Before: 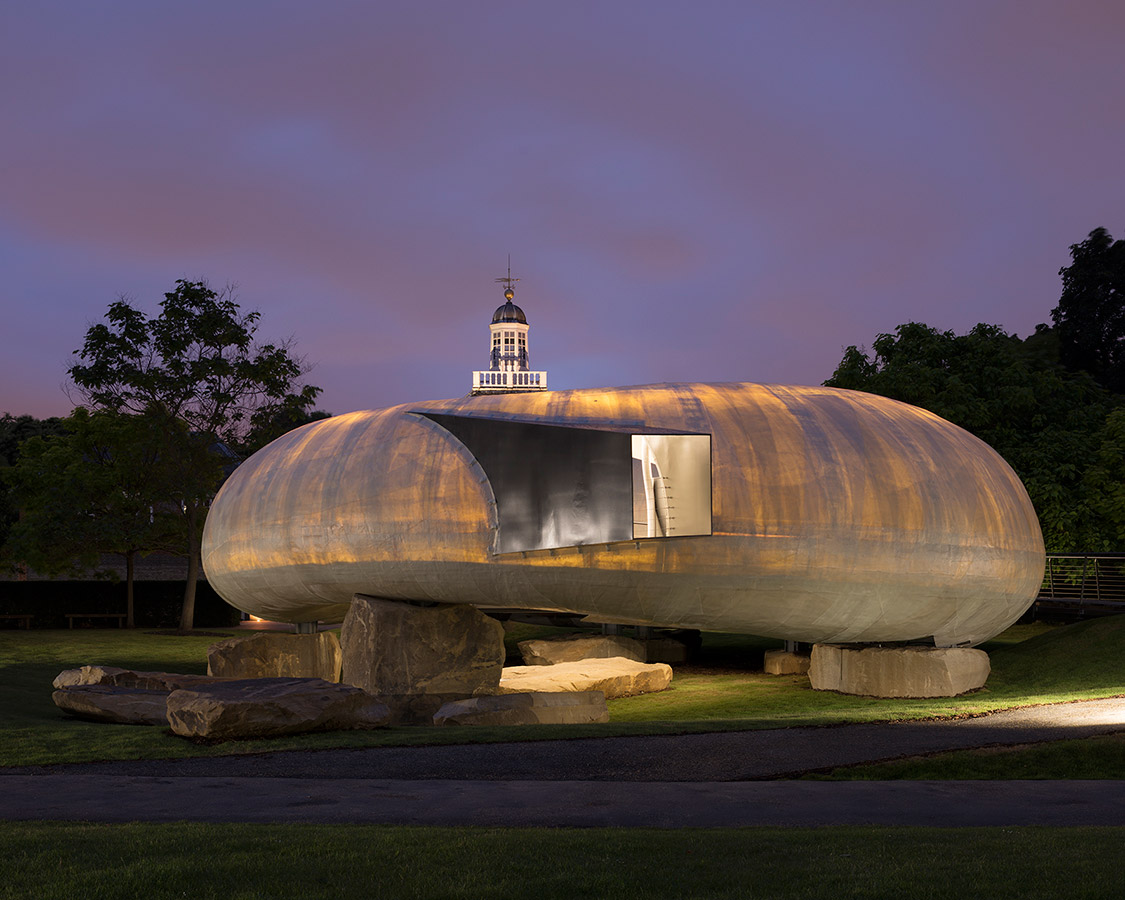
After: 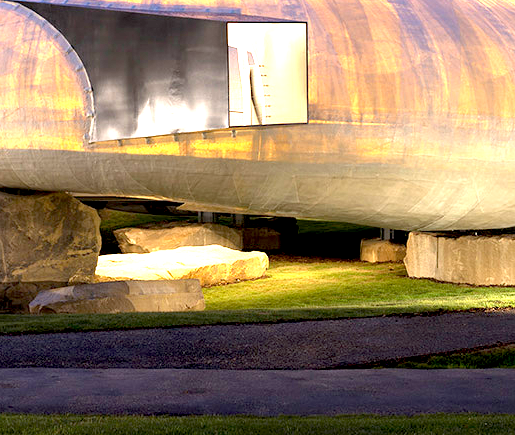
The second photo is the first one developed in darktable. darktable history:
rotate and perspective: crop left 0, crop top 0
crop: left 35.976%, top 45.819%, right 18.162%, bottom 5.807%
exposure: black level correction 0.005, exposure 2.084 EV, compensate highlight preservation false
